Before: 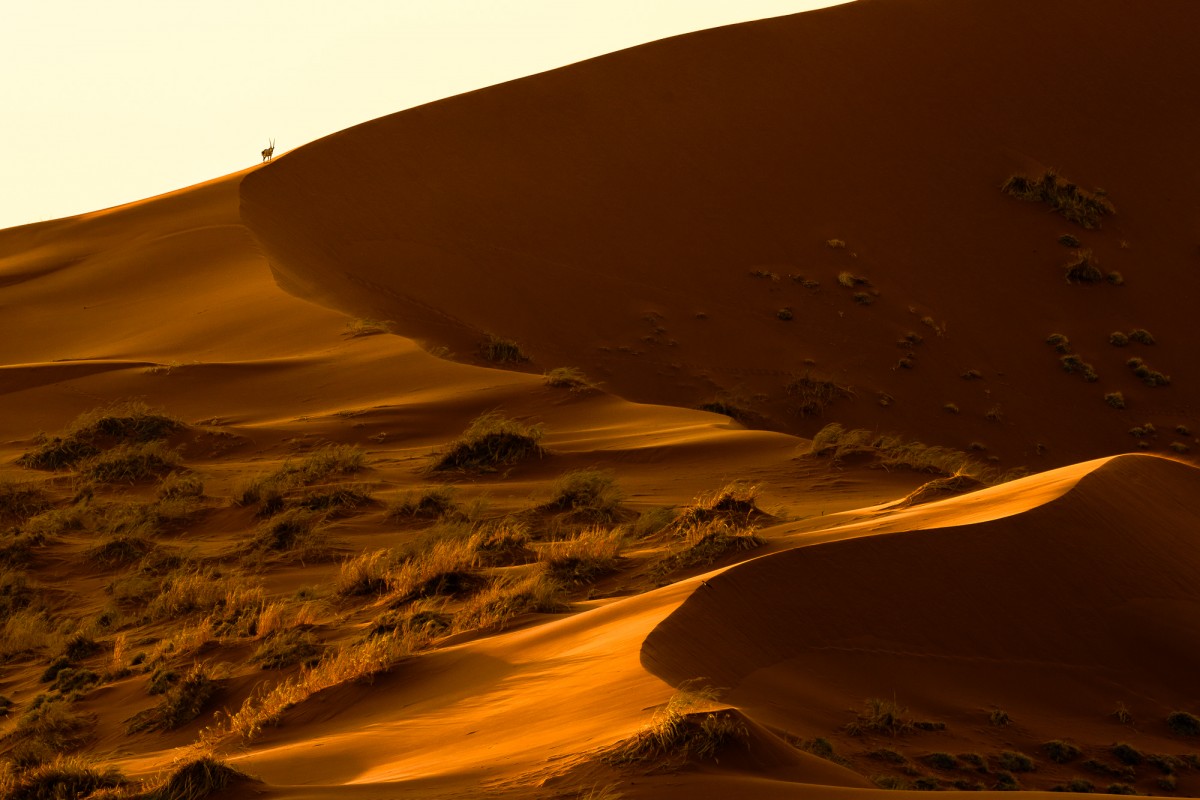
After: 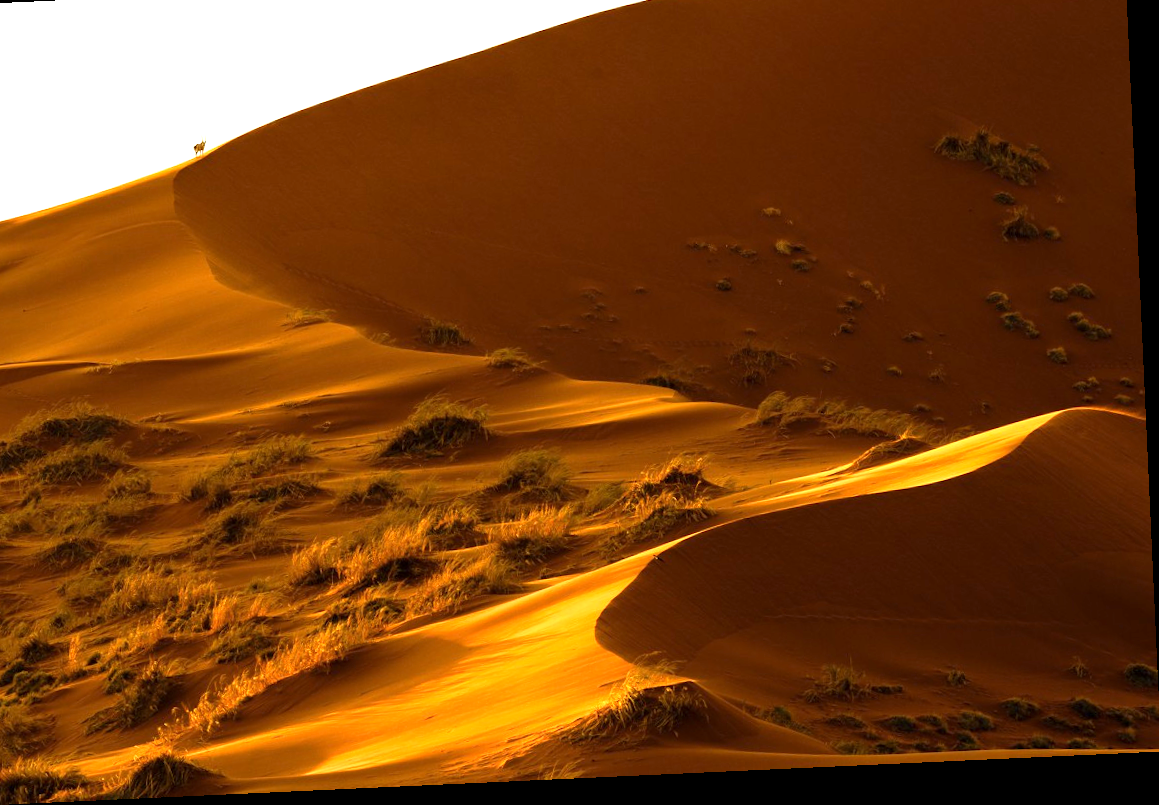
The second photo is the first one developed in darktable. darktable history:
crop and rotate: angle 2.63°, left 6.119%, top 5.717%
exposure: exposure 1.146 EV, compensate highlight preservation false
